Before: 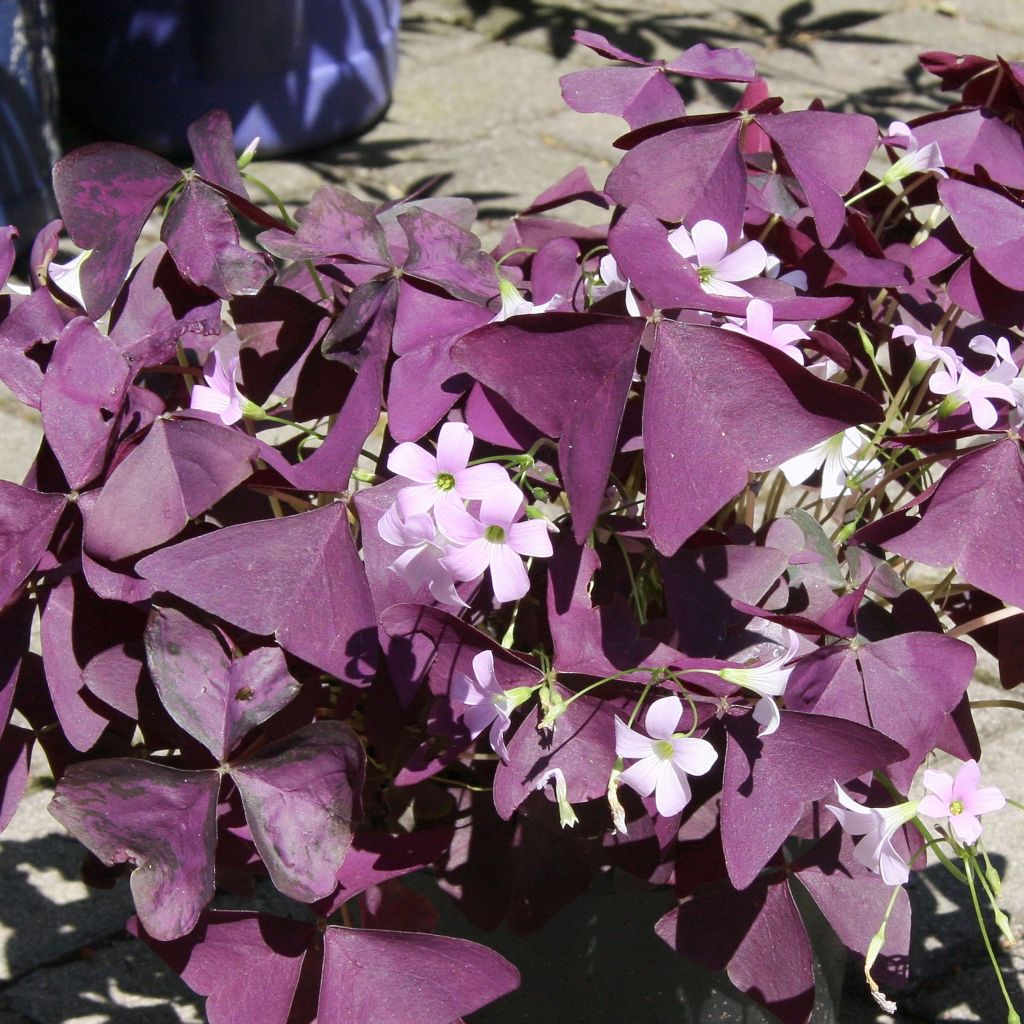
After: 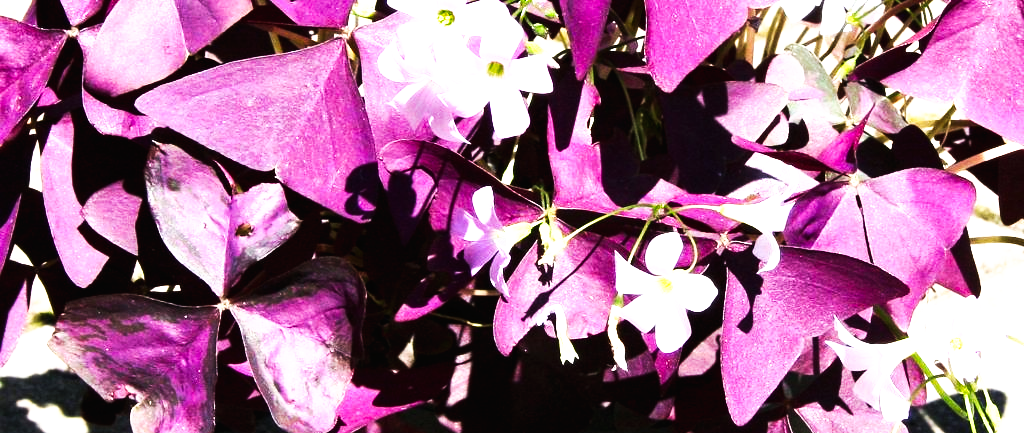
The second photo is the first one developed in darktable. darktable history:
tone curve: curves: ch0 [(0, 0) (0.003, 0.007) (0.011, 0.009) (0.025, 0.01) (0.044, 0.012) (0.069, 0.013) (0.1, 0.014) (0.136, 0.021) (0.177, 0.038) (0.224, 0.06) (0.277, 0.099) (0.335, 0.16) (0.399, 0.227) (0.468, 0.329) (0.543, 0.45) (0.623, 0.594) (0.709, 0.756) (0.801, 0.868) (0.898, 0.971) (1, 1)], preserve colors none
exposure: exposure 1.159 EV, compensate highlight preservation false
crop: top 45.384%, bottom 12.295%
tone equalizer: on, module defaults
